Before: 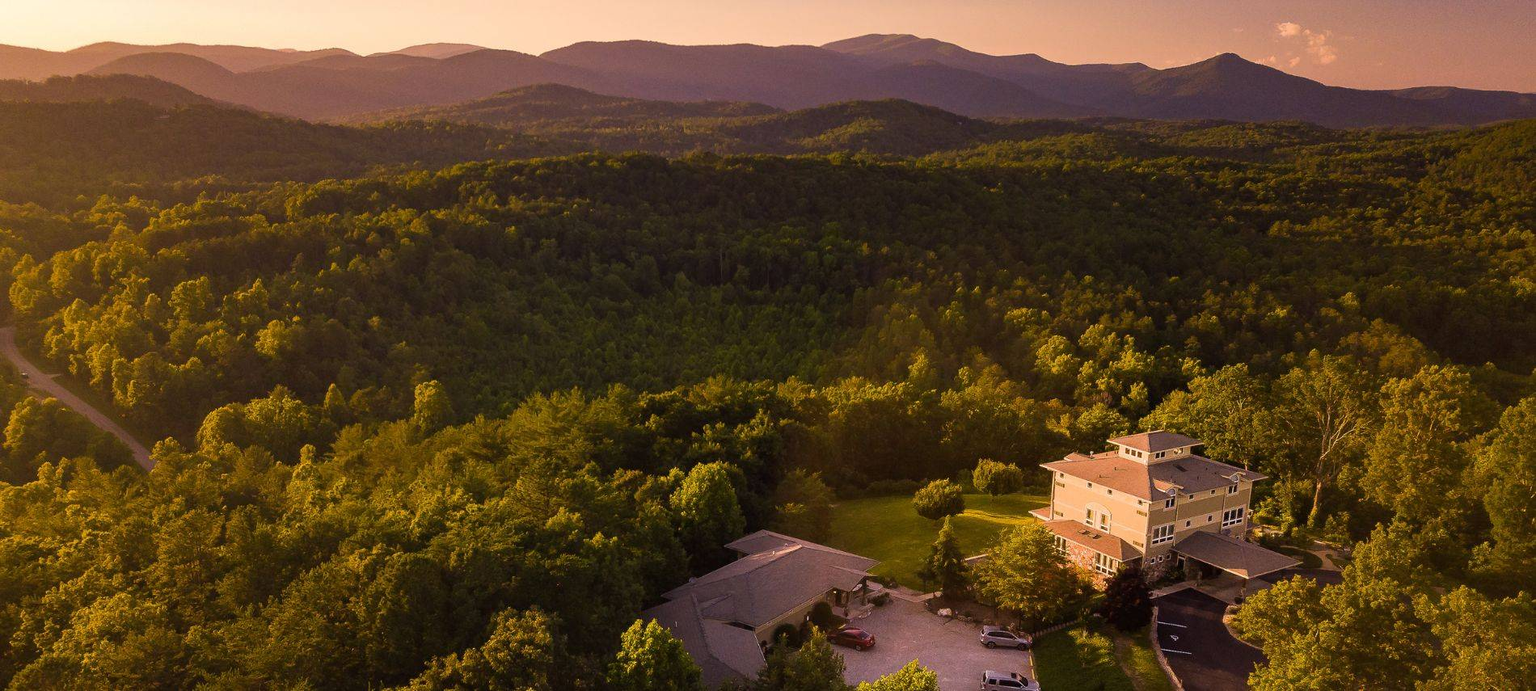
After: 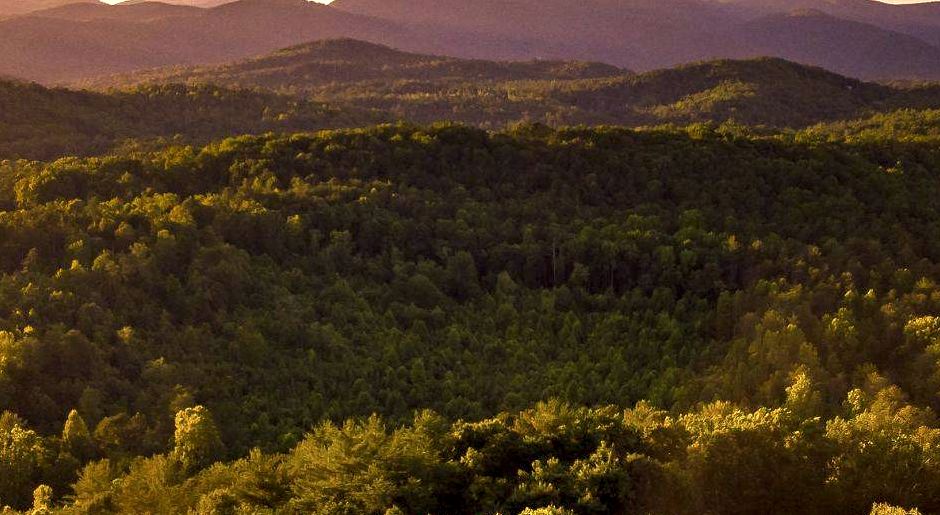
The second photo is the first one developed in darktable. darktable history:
crop: left 17.831%, top 7.695%, right 32.673%, bottom 32.063%
contrast equalizer: octaves 7, y [[0.6 ×6], [0.55 ×6], [0 ×6], [0 ×6], [0 ×6]]
